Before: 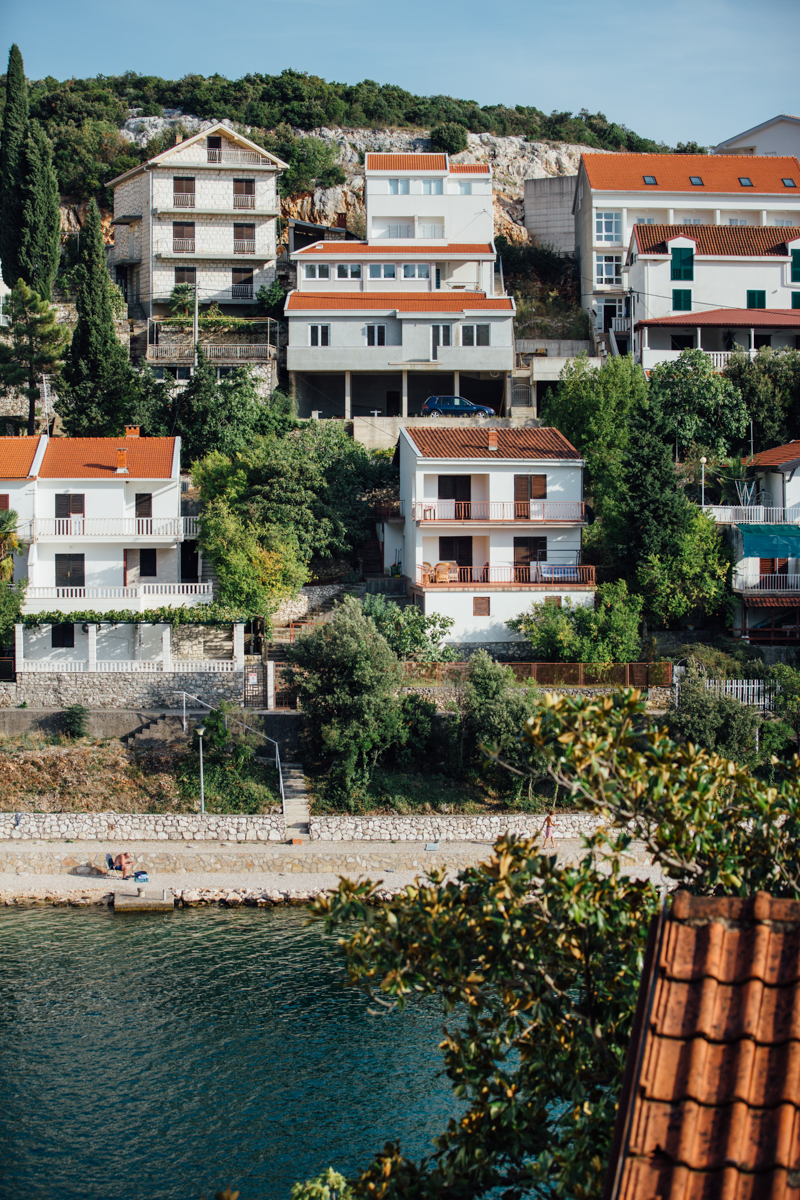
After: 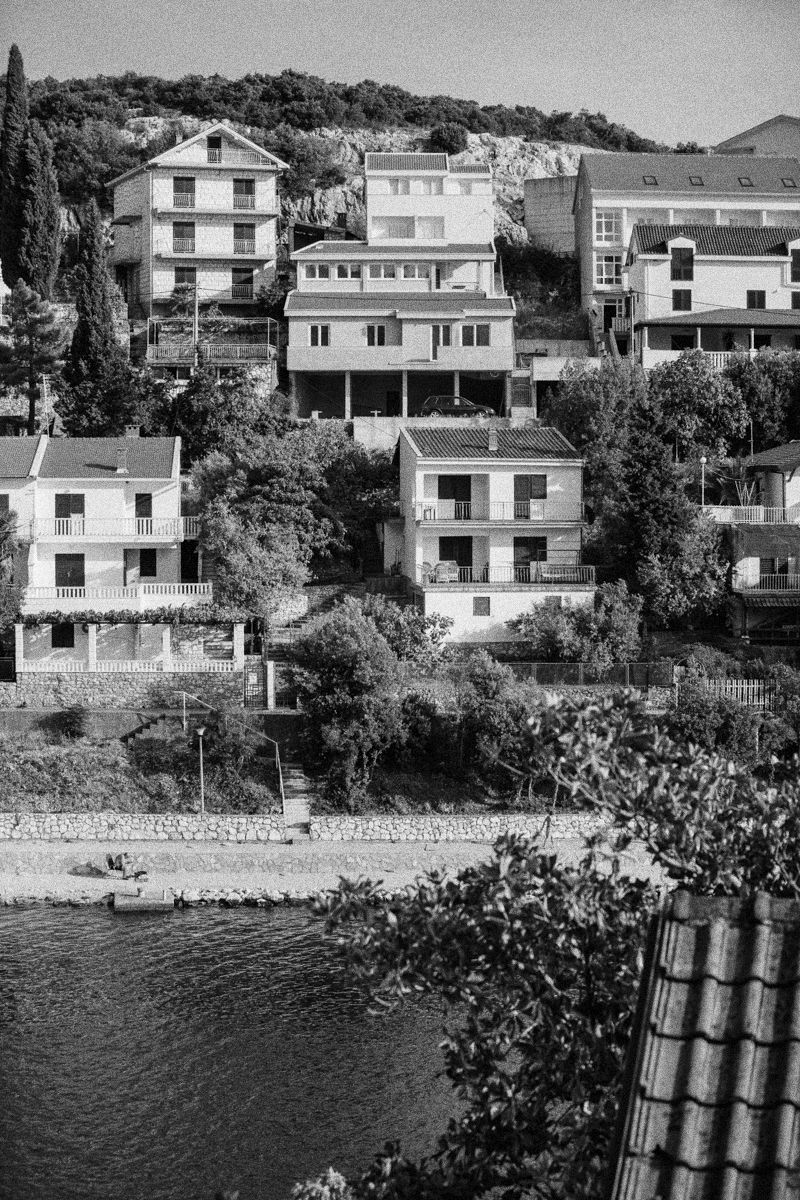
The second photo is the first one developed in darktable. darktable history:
monochrome: on, module defaults
grain: coarseness 14.49 ISO, strength 48.04%, mid-tones bias 35%
color balance rgb: perceptual saturation grading › global saturation 20%, global vibrance 20%
